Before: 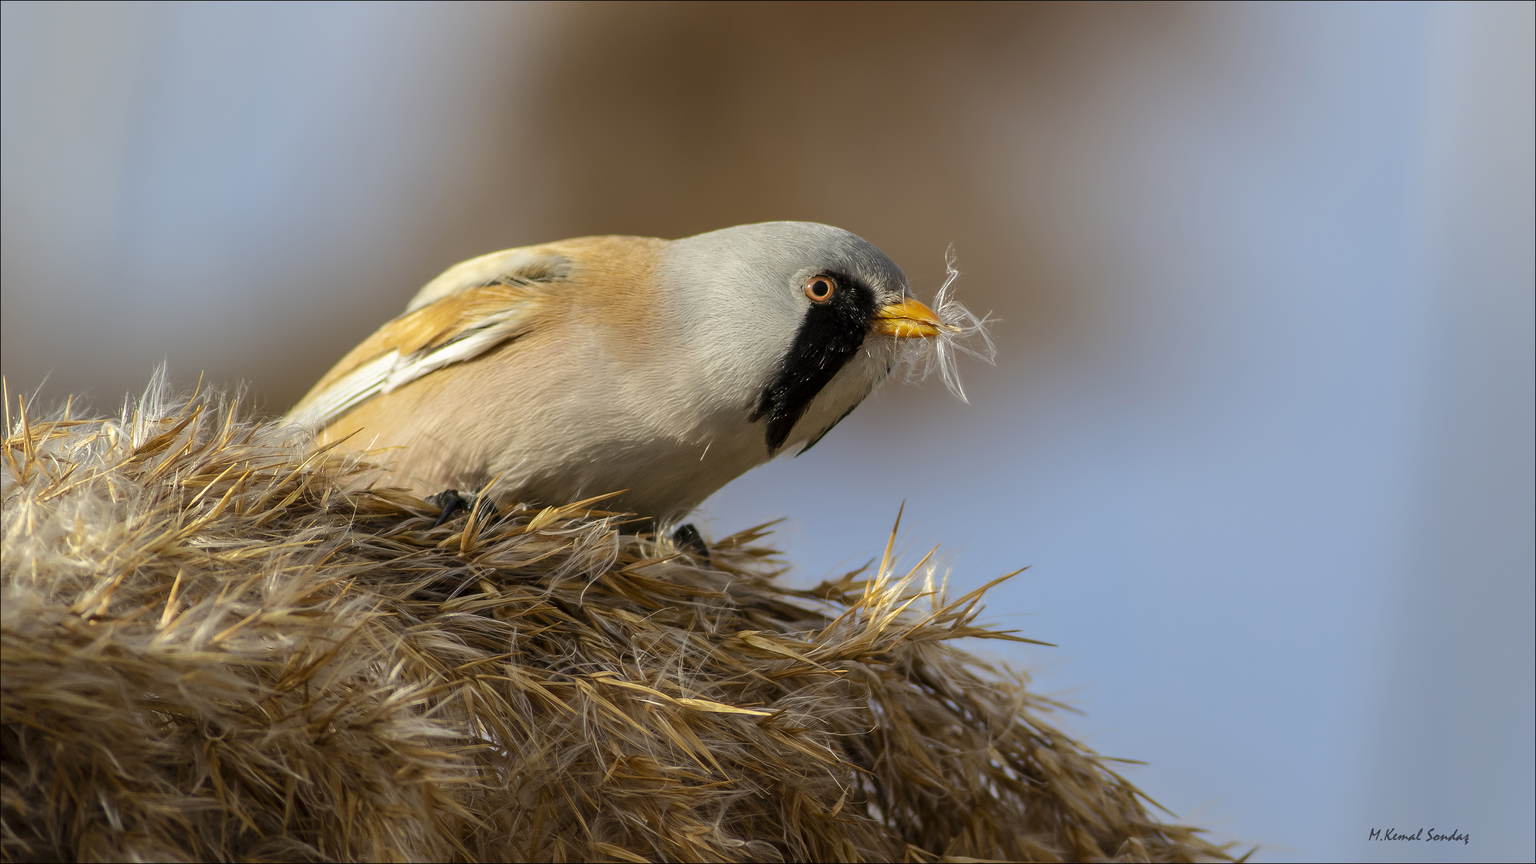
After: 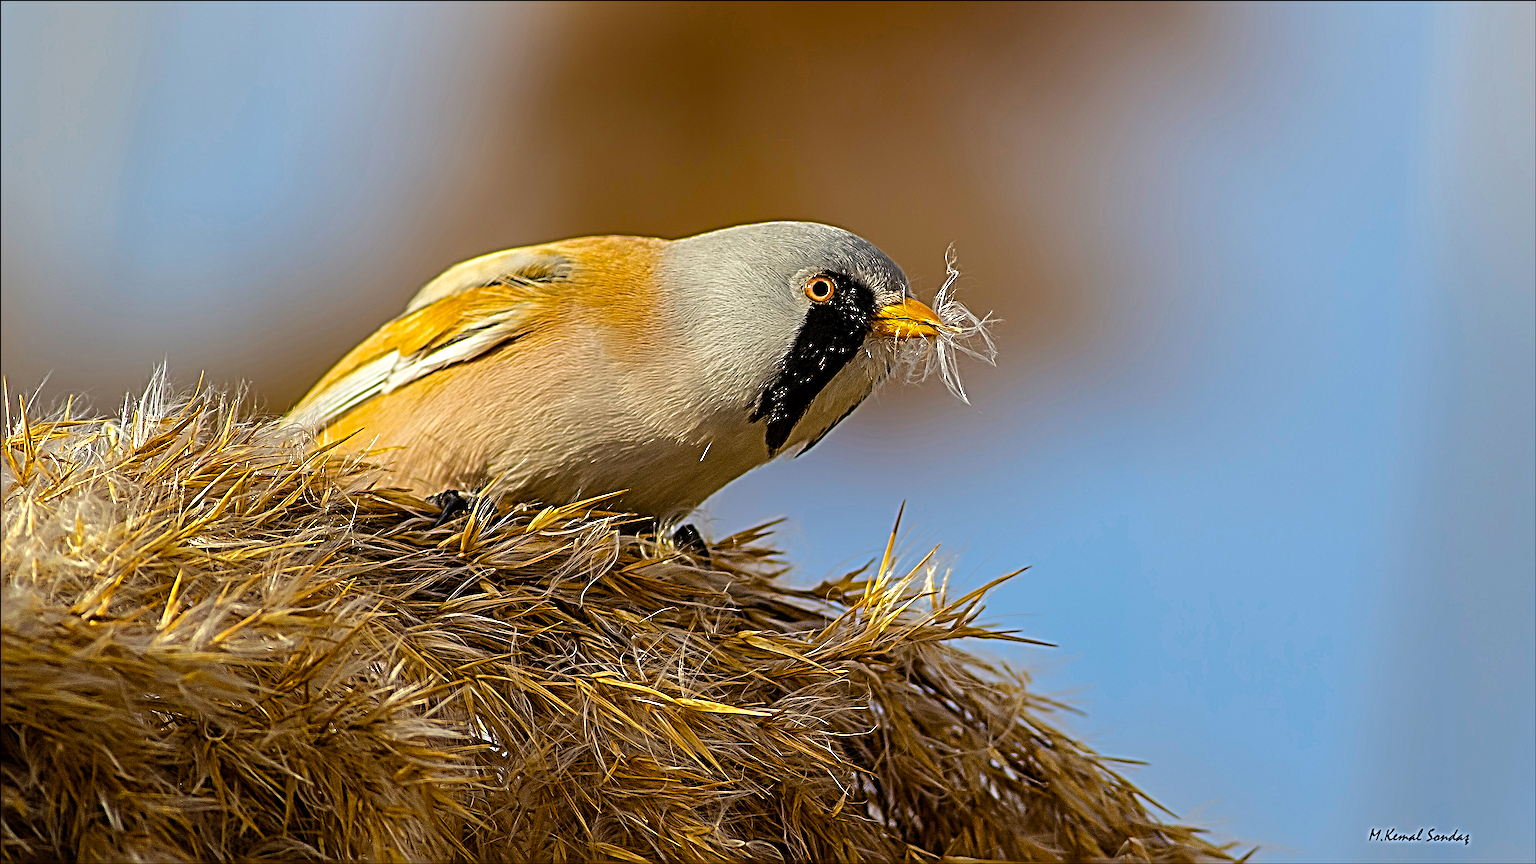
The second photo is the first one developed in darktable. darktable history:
color balance rgb: linear chroma grading › global chroma 15%, perceptual saturation grading › global saturation 30%
sharpen: radius 6.3, amount 1.8, threshold 0
